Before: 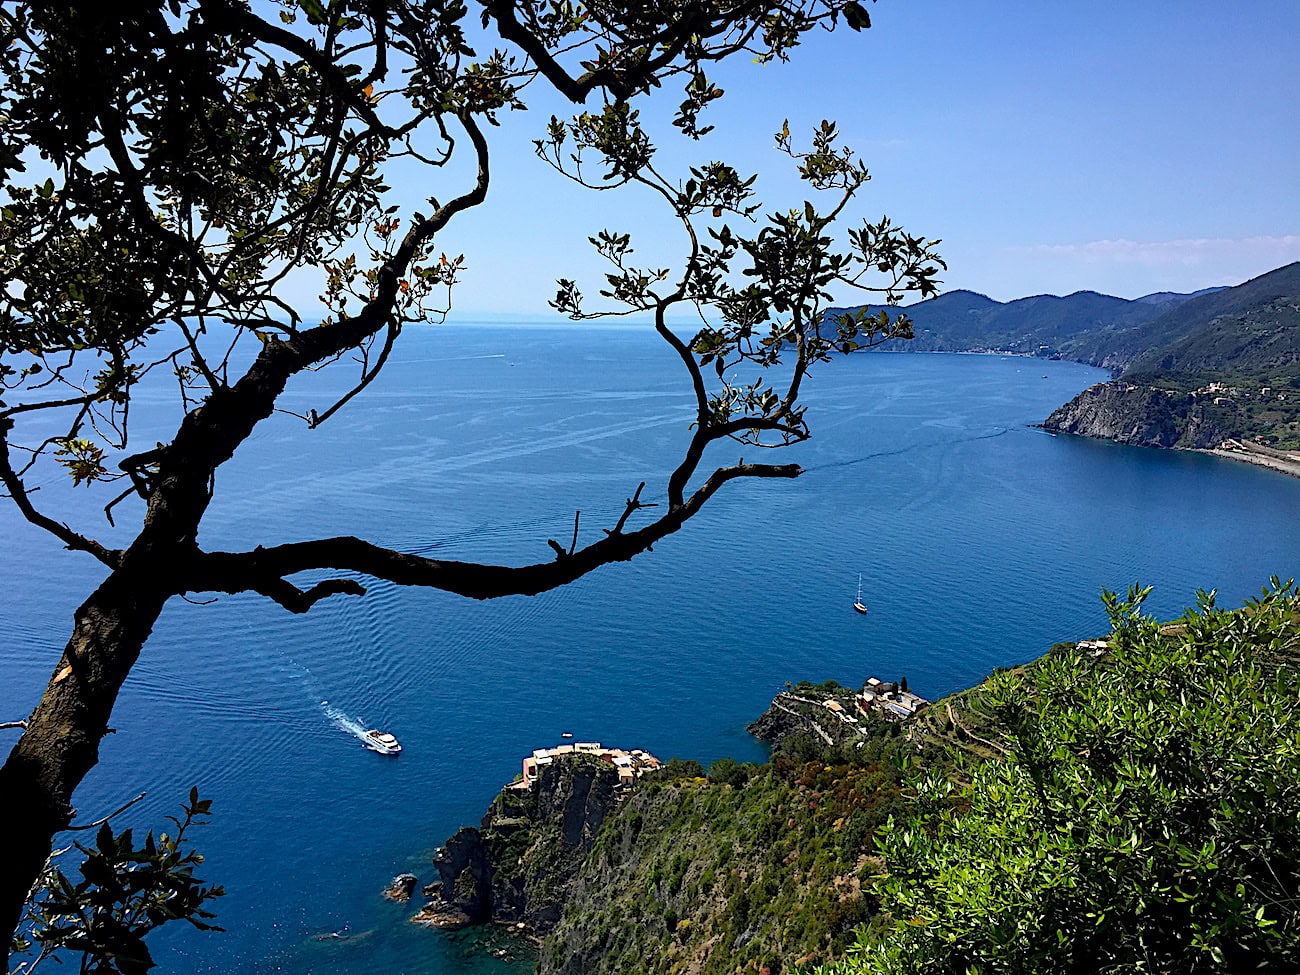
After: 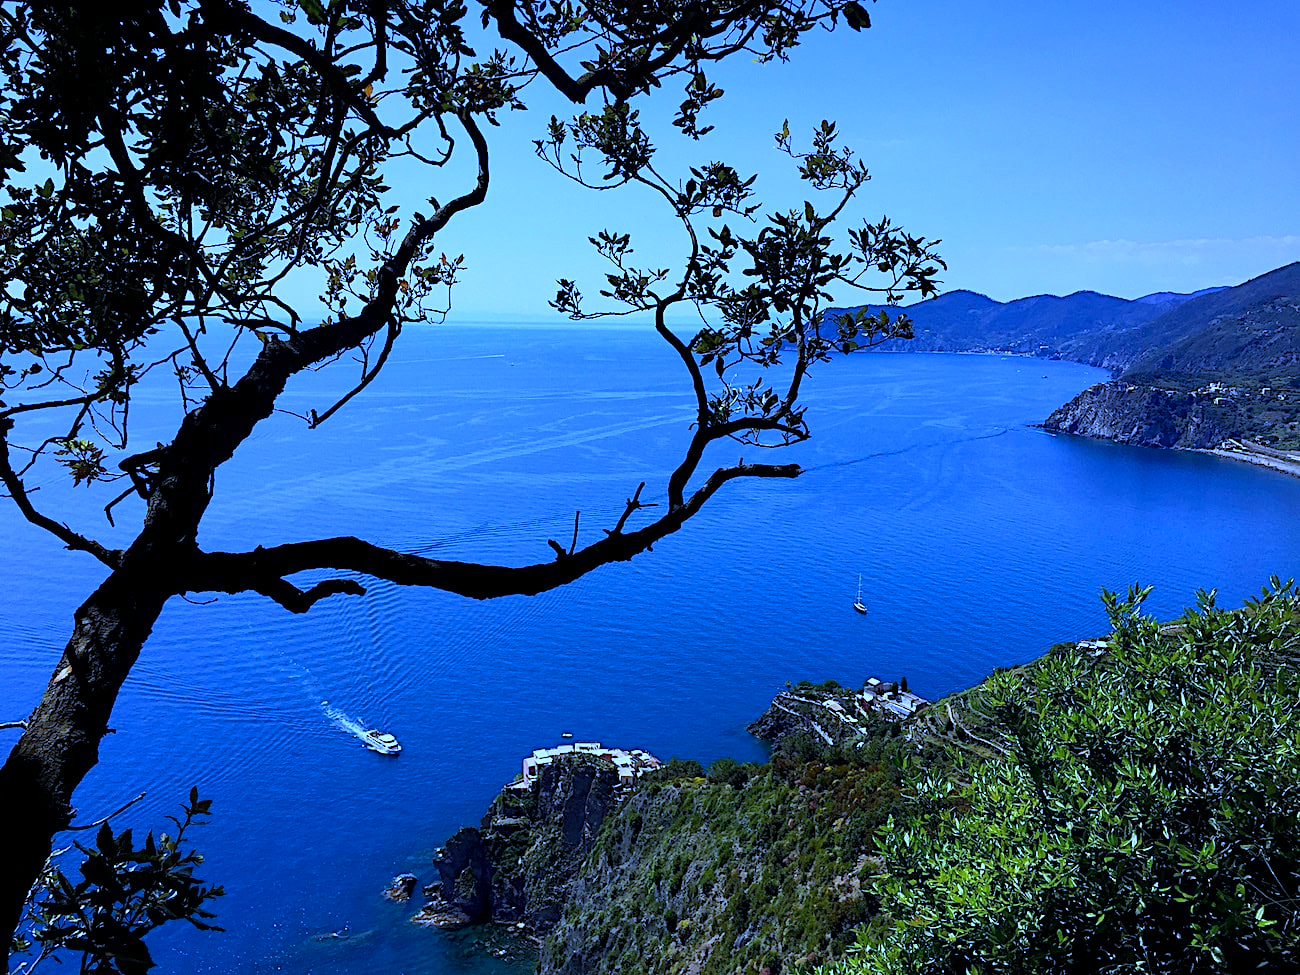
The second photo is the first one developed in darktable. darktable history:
tone equalizer: on, module defaults
white balance: red 0.766, blue 1.537
contrast brightness saturation: contrast 0.03, brightness -0.04
